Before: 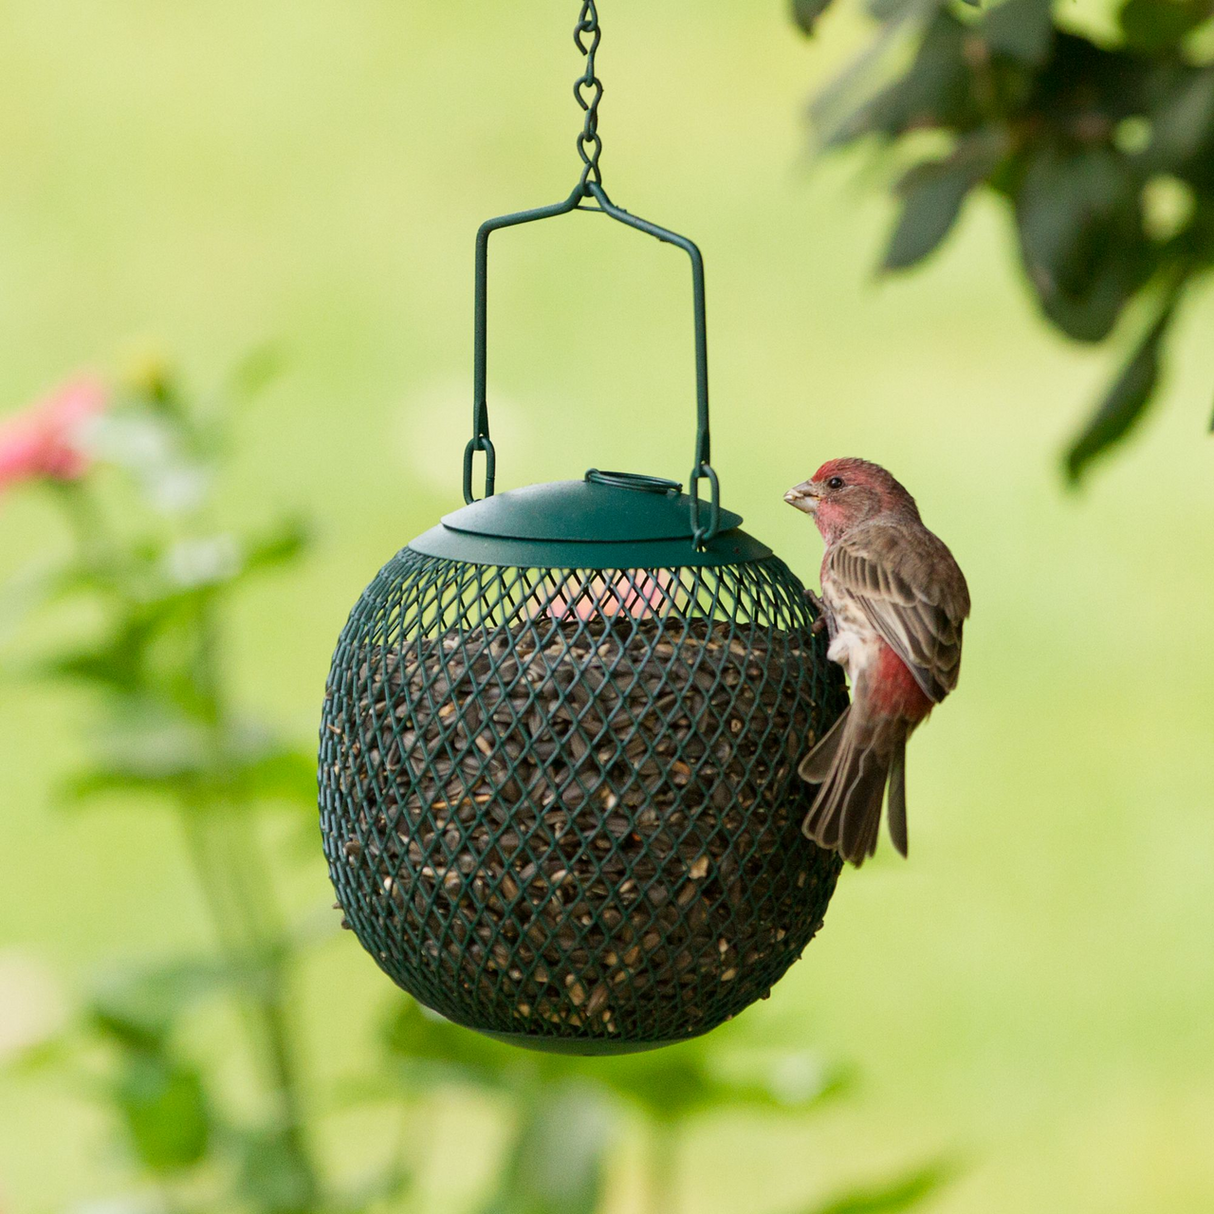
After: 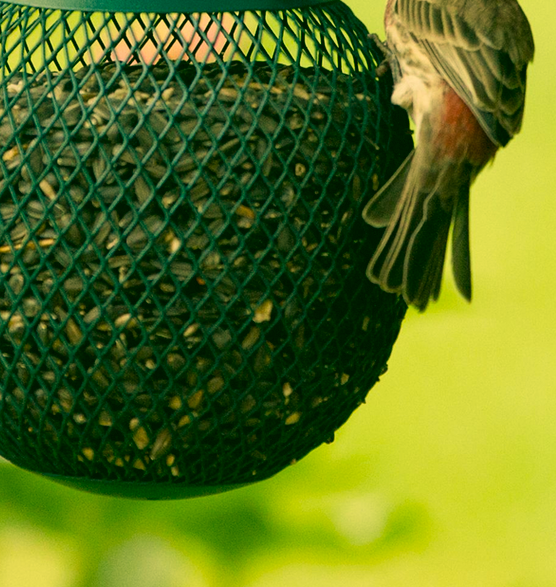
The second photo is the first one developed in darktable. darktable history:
velvia: on, module defaults
color correction: highlights a* 5.62, highlights b* 33.57, shadows a* -25.86, shadows b* 4.02
crop: left 35.976%, top 45.819%, right 18.162%, bottom 5.807%
